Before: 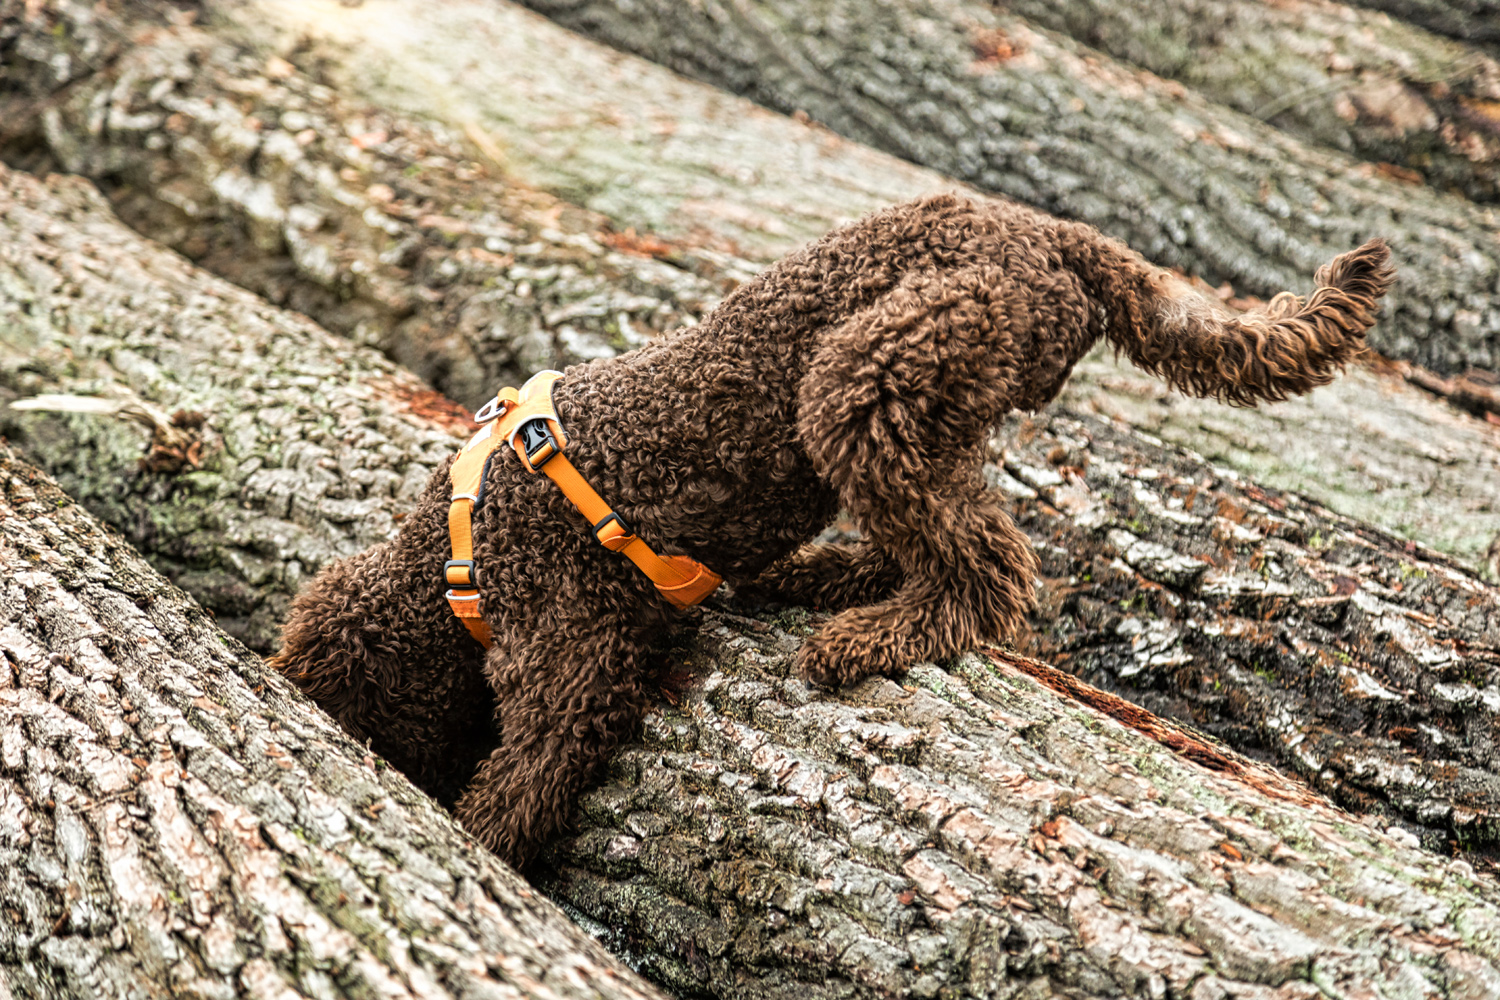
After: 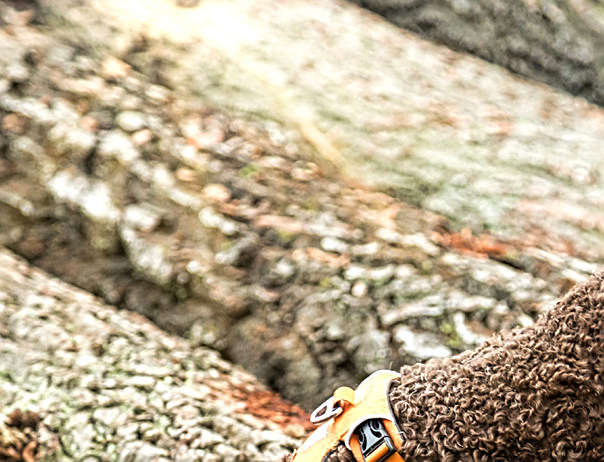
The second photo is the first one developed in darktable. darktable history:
crop and rotate: left 10.947%, top 0.069%, right 48.743%, bottom 53.702%
sharpen: on, module defaults
exposure: exposure 0.202 EV, compensate exposure bias true, compensate highlight preservation false
tone equalizer: edges refinement/feathering 500, mask exposure compensation -1.57 EV, preserve details no
